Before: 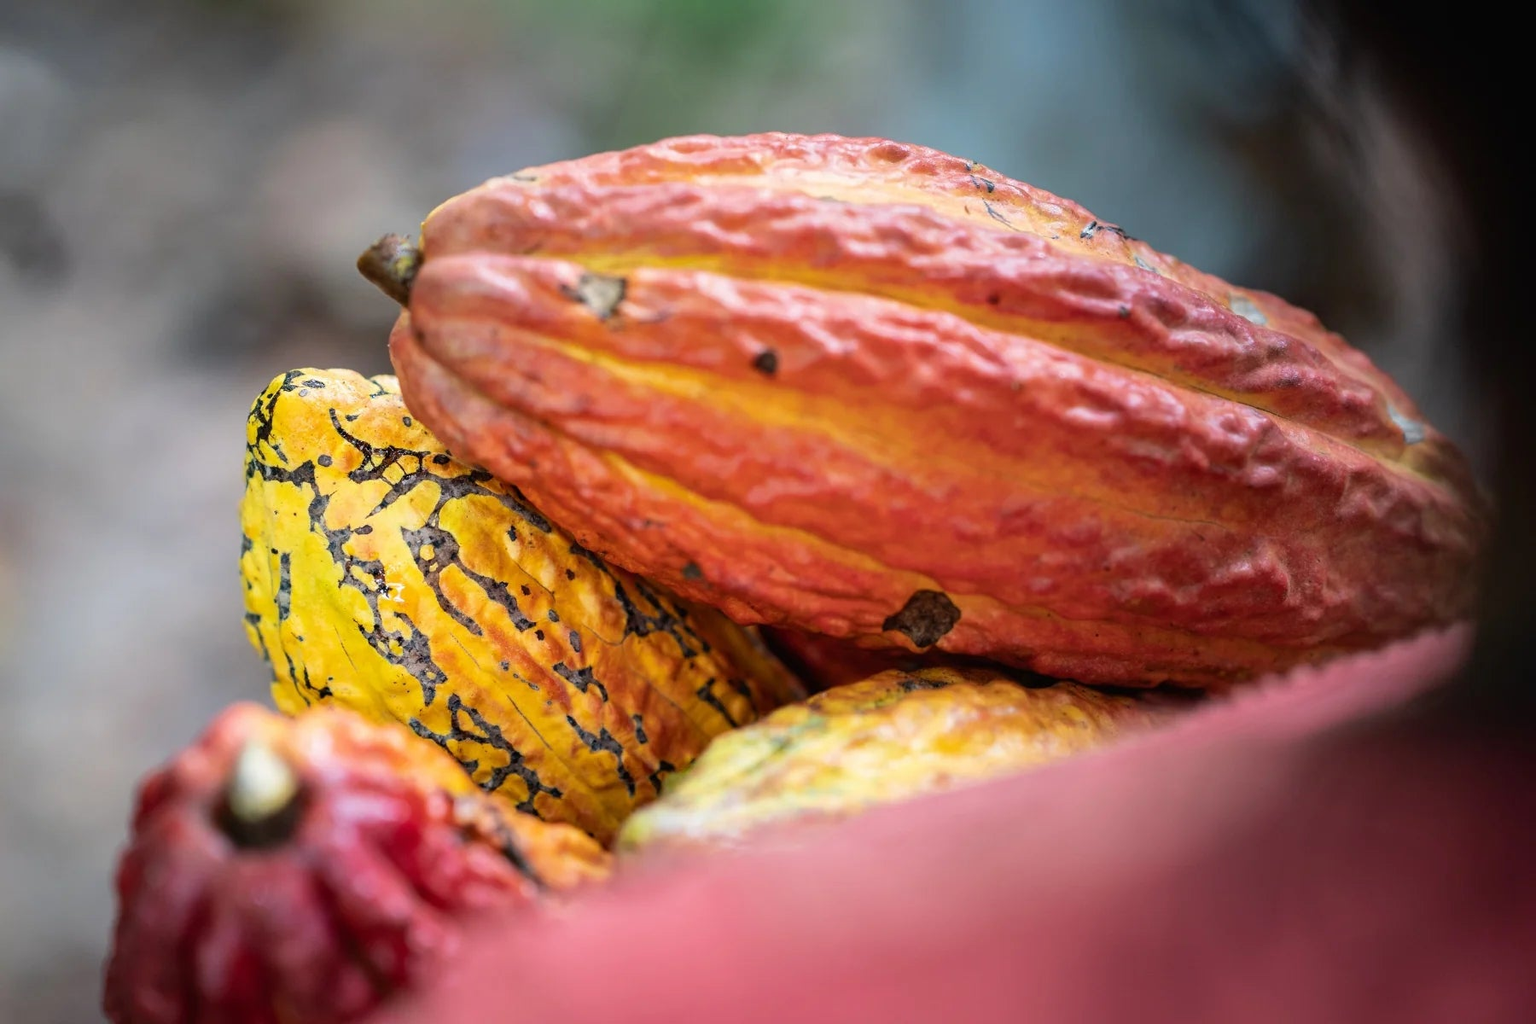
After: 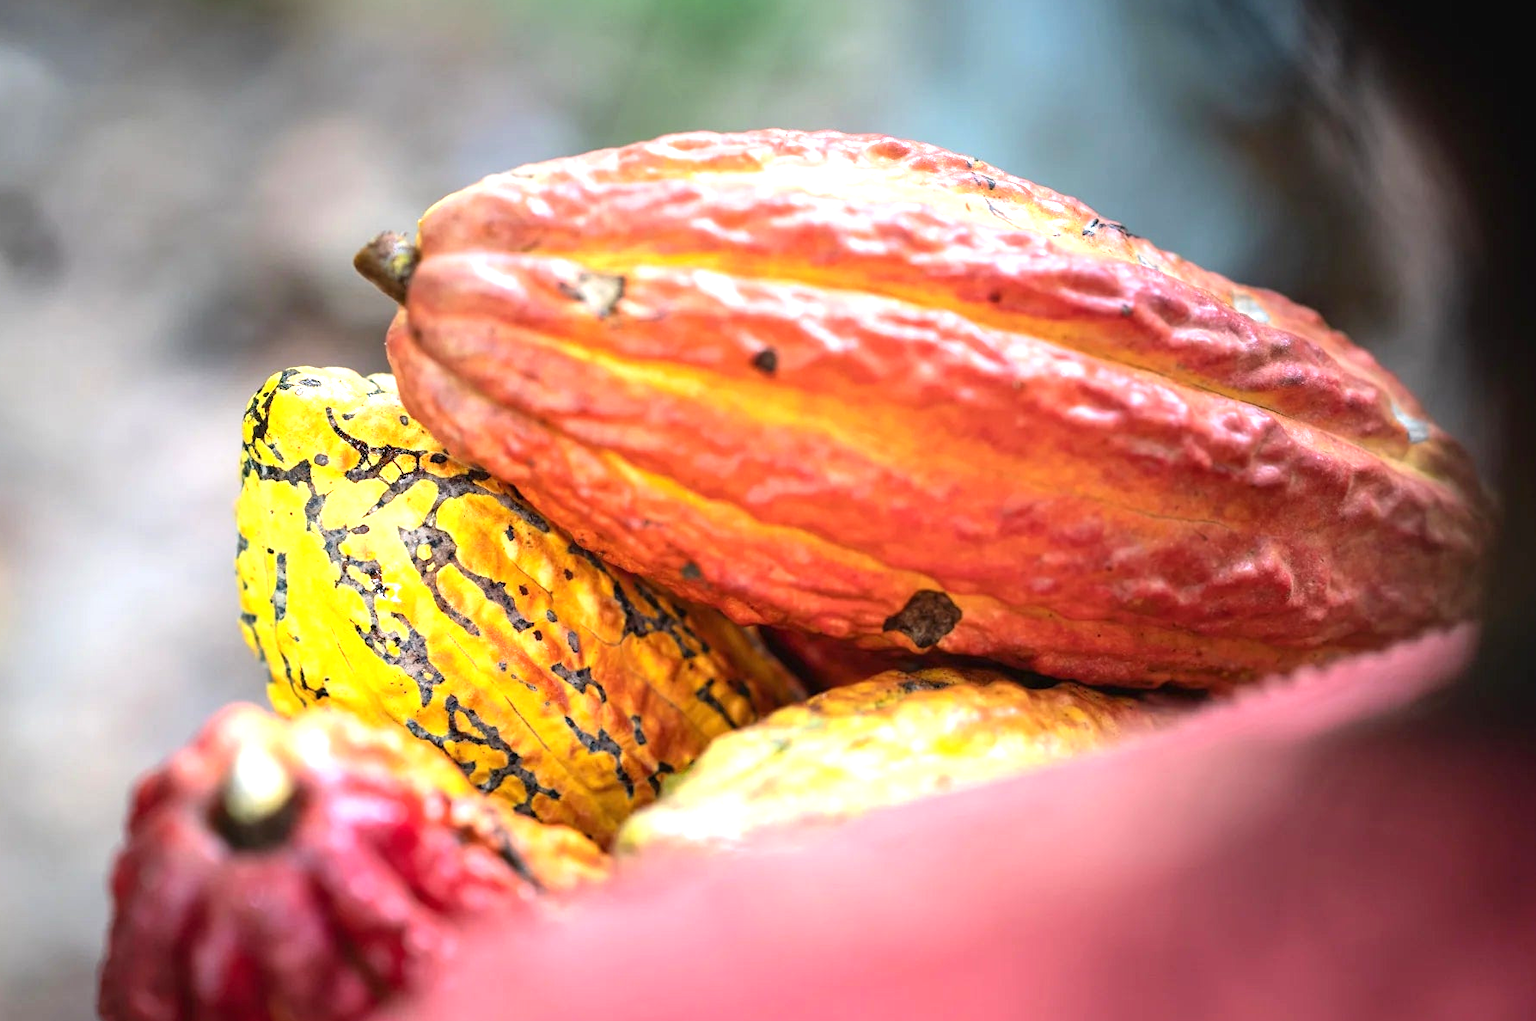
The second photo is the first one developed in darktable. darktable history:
crop: left 0.434%, top 0.485%, right 0.244%, bottom 0.386%
exposure: black level correction 0, exposure 0.9 EV, compensate highlight preservation false
